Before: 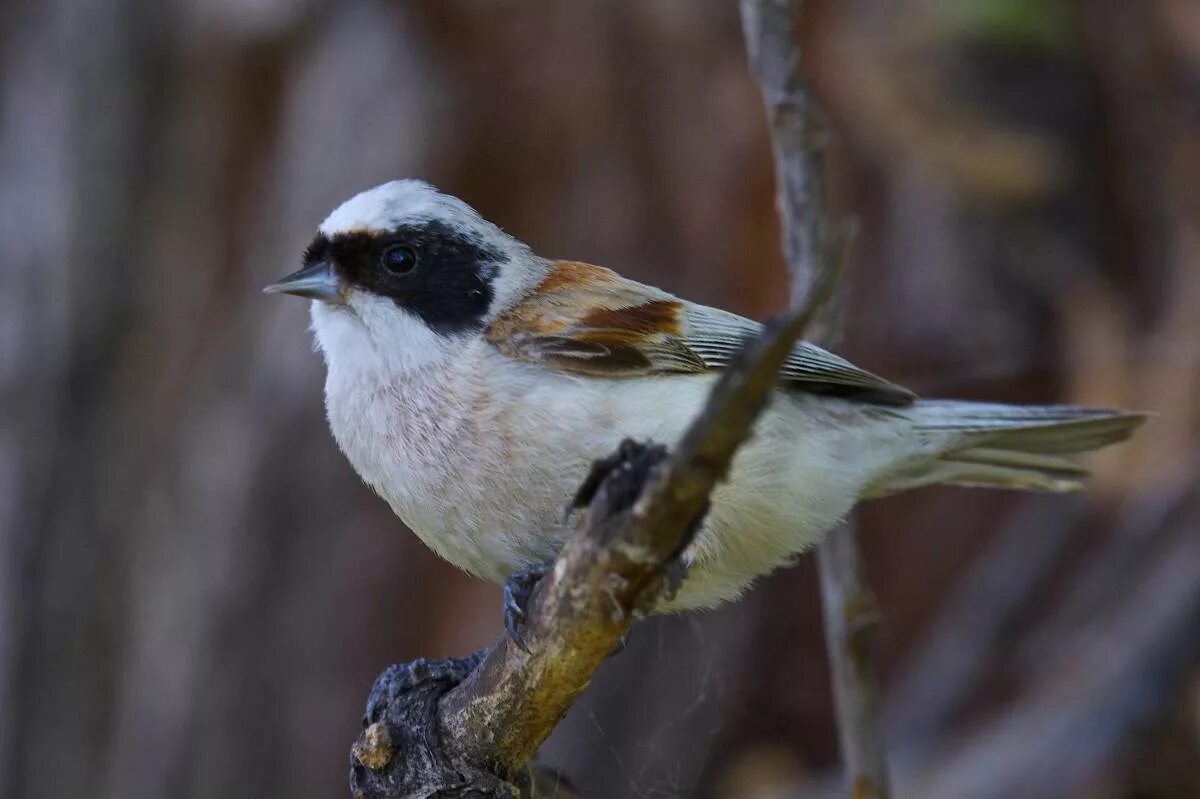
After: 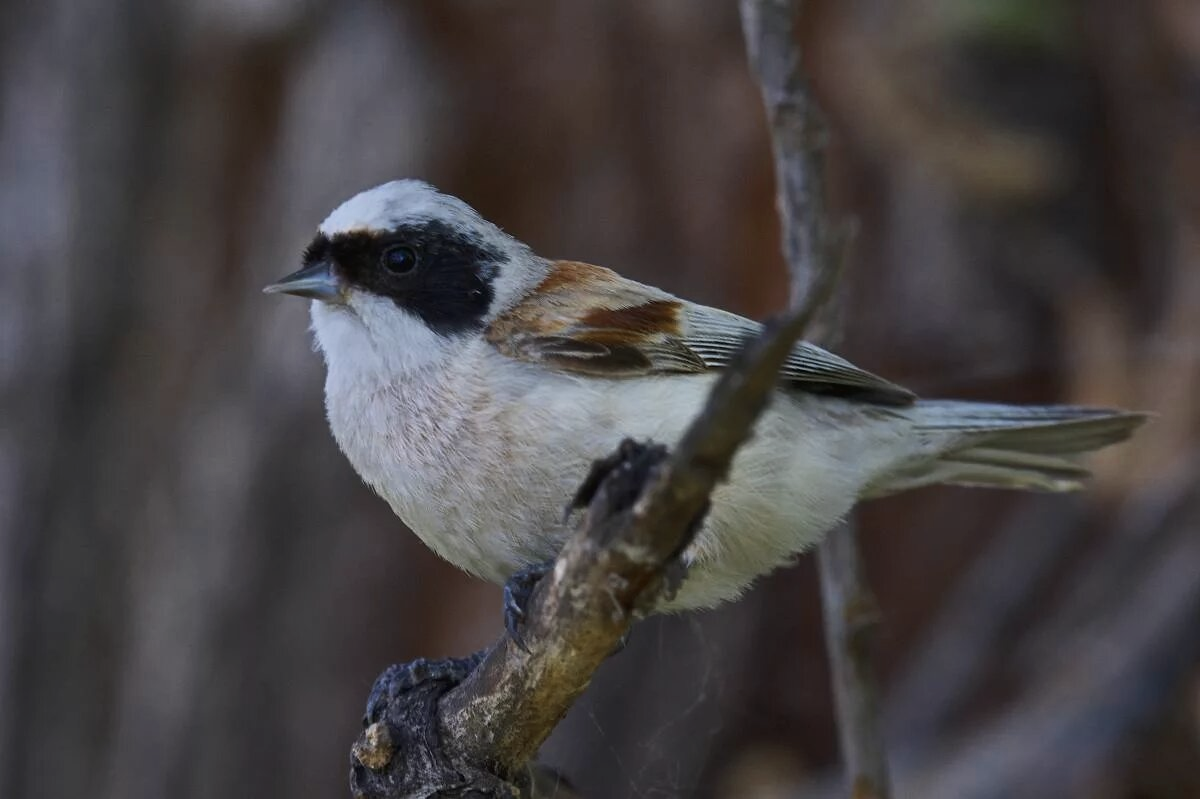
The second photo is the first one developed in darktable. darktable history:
tone curve: curves: ch0 [(0, 0) (0.003, 0.014) (0.011, 0.019) (0.025, 0.028) (0.044, 0.044) (0.069, 0.069) (0.1, 0.1) (0.136, 0.131) (0.177, 0.168) (0.224, 0.206) (0.277, 0.255) (0.335, 0.309) (0.399, 0.374) (0.468, 0.452) (0.543, 0.535) (0.623, 0.623) (0.709, 0.72) (0.801, 0.815) (0.898, 0.898) (1, 1)], color space Lab, linked channels, preserve colors none
color zones: curves: ch0 [(0, 0.5) (0.125, 0.4) (0.25, 0.5) (0.375, 0.4) (0.5, 0.4) (0.625, 0.35) (0.75, 0.35) (0.875, 0.5)]; ch1 [(0, 0.35) (0.125, 0.45) (0.25, 0.35) (0.375, 0.35) (0.5, 0.35) (0.625, 0.35) (0.75, 0.45) (0.875, 0.35)]; ch2 [(0, 0.6) (0.125, 0.5) (0.25, 0.5) (0.375, 0.6) (0.5, 0.6) (0.625, 0.5) (0.75, 0.5) (0.875, 0.5)]
